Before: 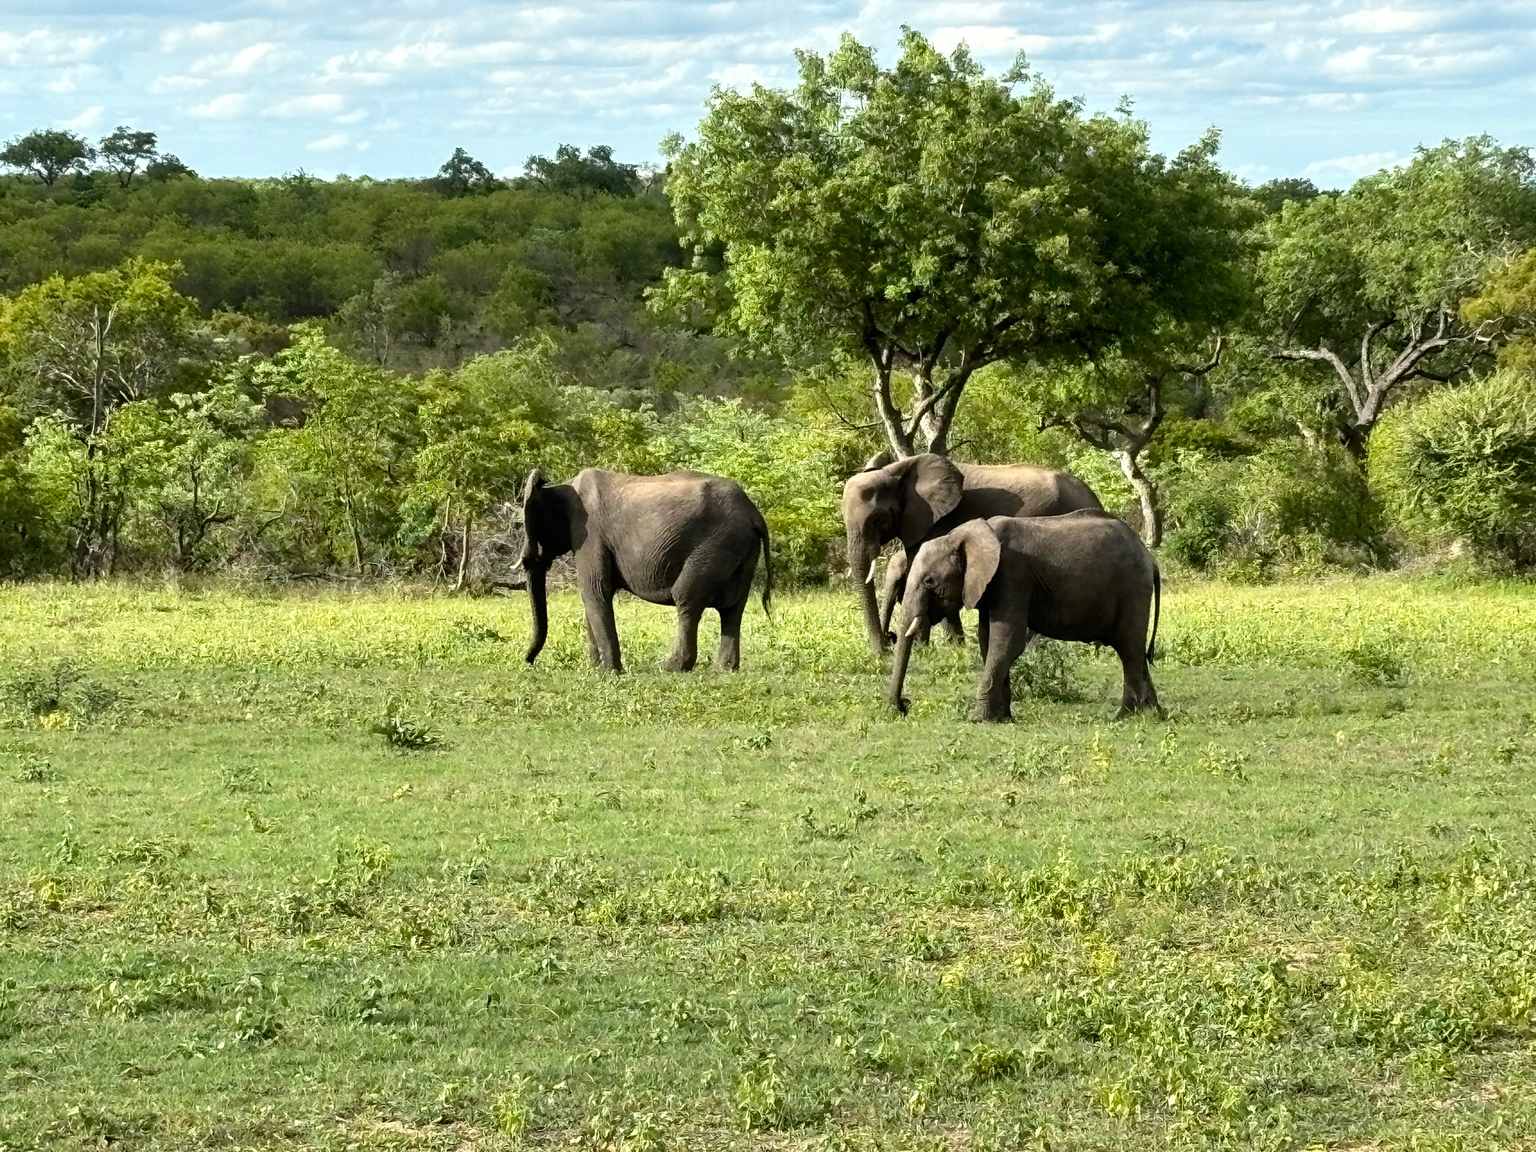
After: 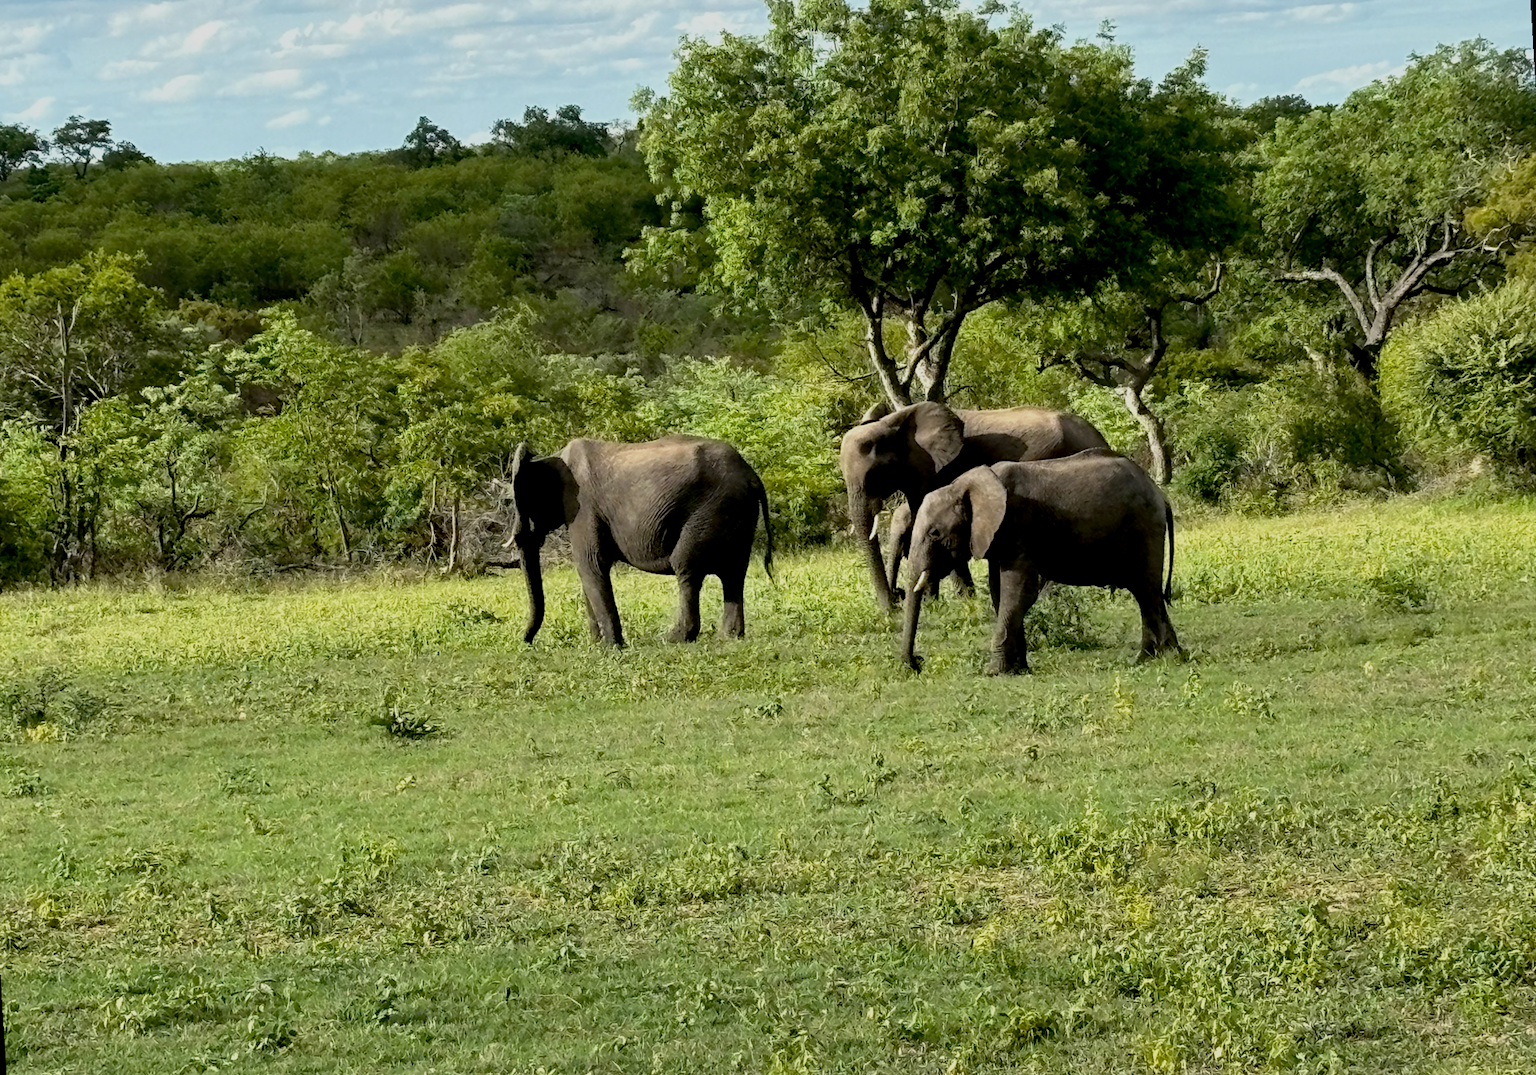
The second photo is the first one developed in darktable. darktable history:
rotate and perspective: rotation -3.52°, crop left 0.036, crop right 0.964, crop top 0.081, crop bottom 0.919
exposure: black level correction 0.011, exposure -0.478 EV, compensate highlight preservation false
